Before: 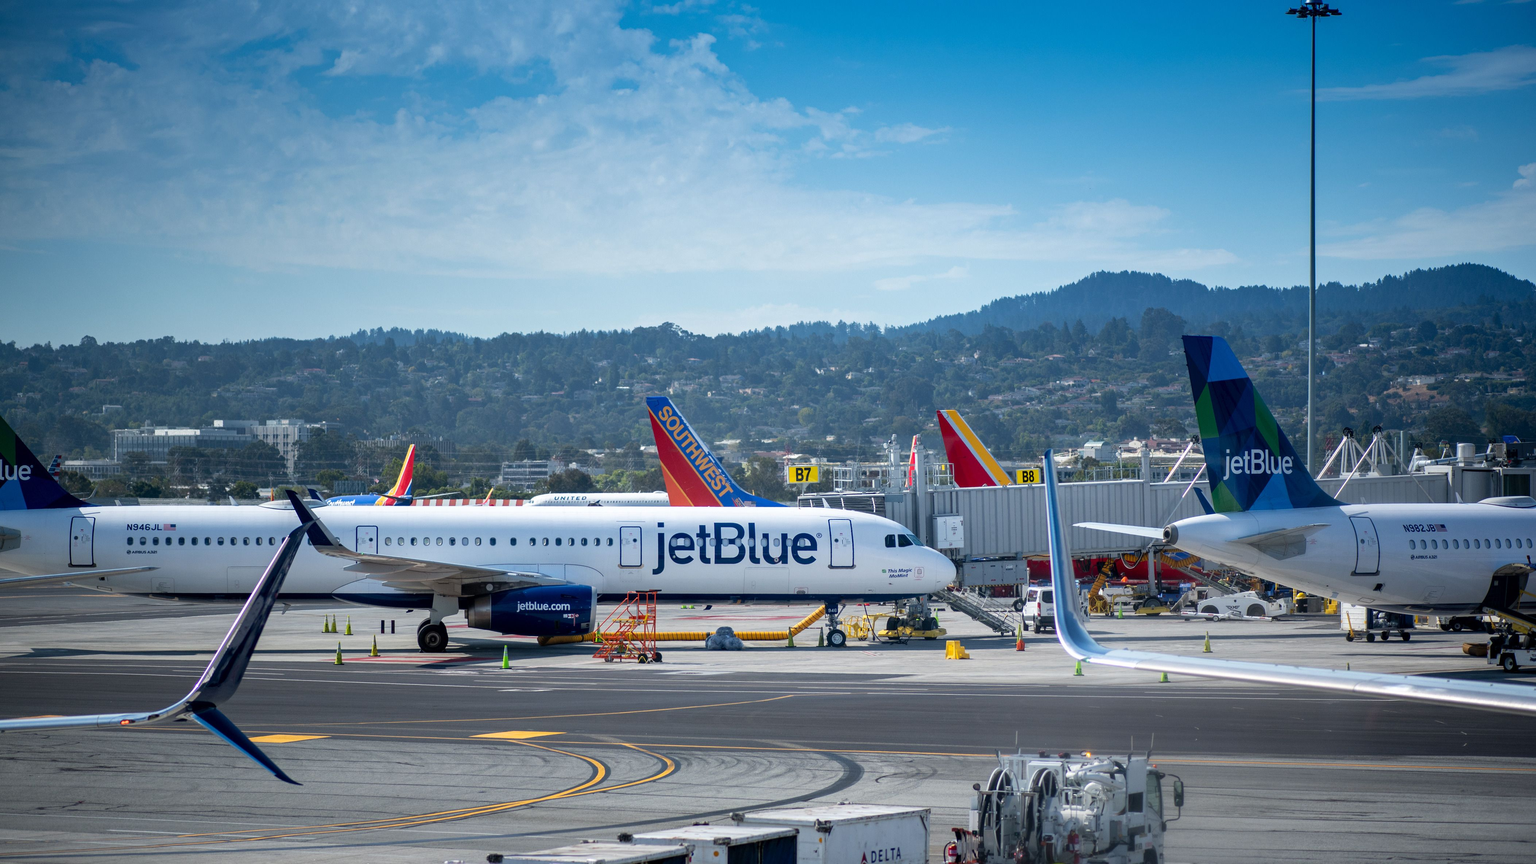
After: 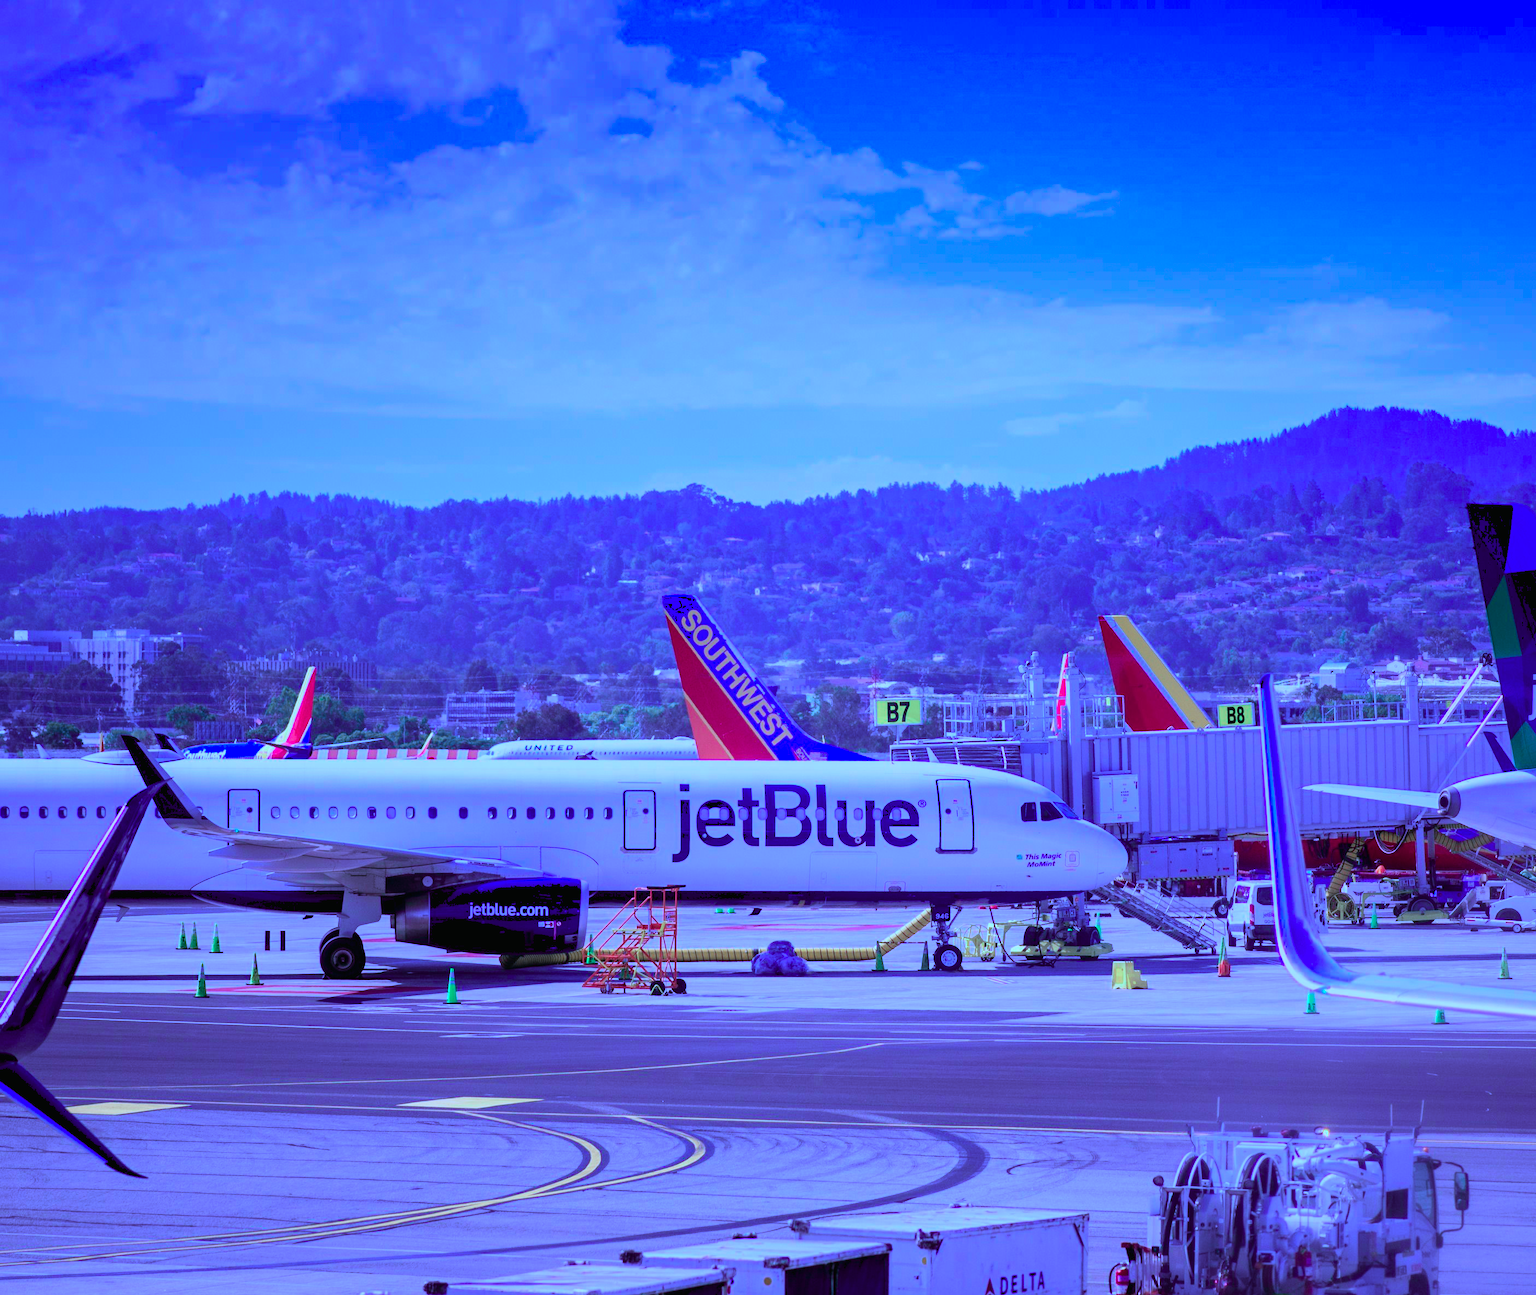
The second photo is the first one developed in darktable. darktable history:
tone curve: curves: ch0 [(0, 0.012) (0.036, 0.035) (0.274, 0.288) (0.504, 0.536) (0.844, 0.84) (1, 0.983)]; ch1 [(0, 0) (0.389, 0.403) (0.462, 0.486) (0.499, 0.498) (0.511, 0.502) (0.536, 0.547) (0.567, 0.588) (0.626, 0.645) (0.749, 0.781) (1, 1)]; ch2 [(0, 0) (0.457, 0.486) (0.5, 0.5) (0.56, 0.551) (0.615, 0.607) (0.704, 0.732) (1, 1)], color space Lab, independent channels, preserve colors none
color calibration: output R [0.948, 0.091, -0.04, 0], output G [-0.3, 1.384, -0.085, 0], output B [-0.108, 0.061, 1.08, 0], illuminant as shot in camera, x 0.484, y 0.43, temperature 2405.29 K
crop and rotate: left 13.342%, right 19.991%
